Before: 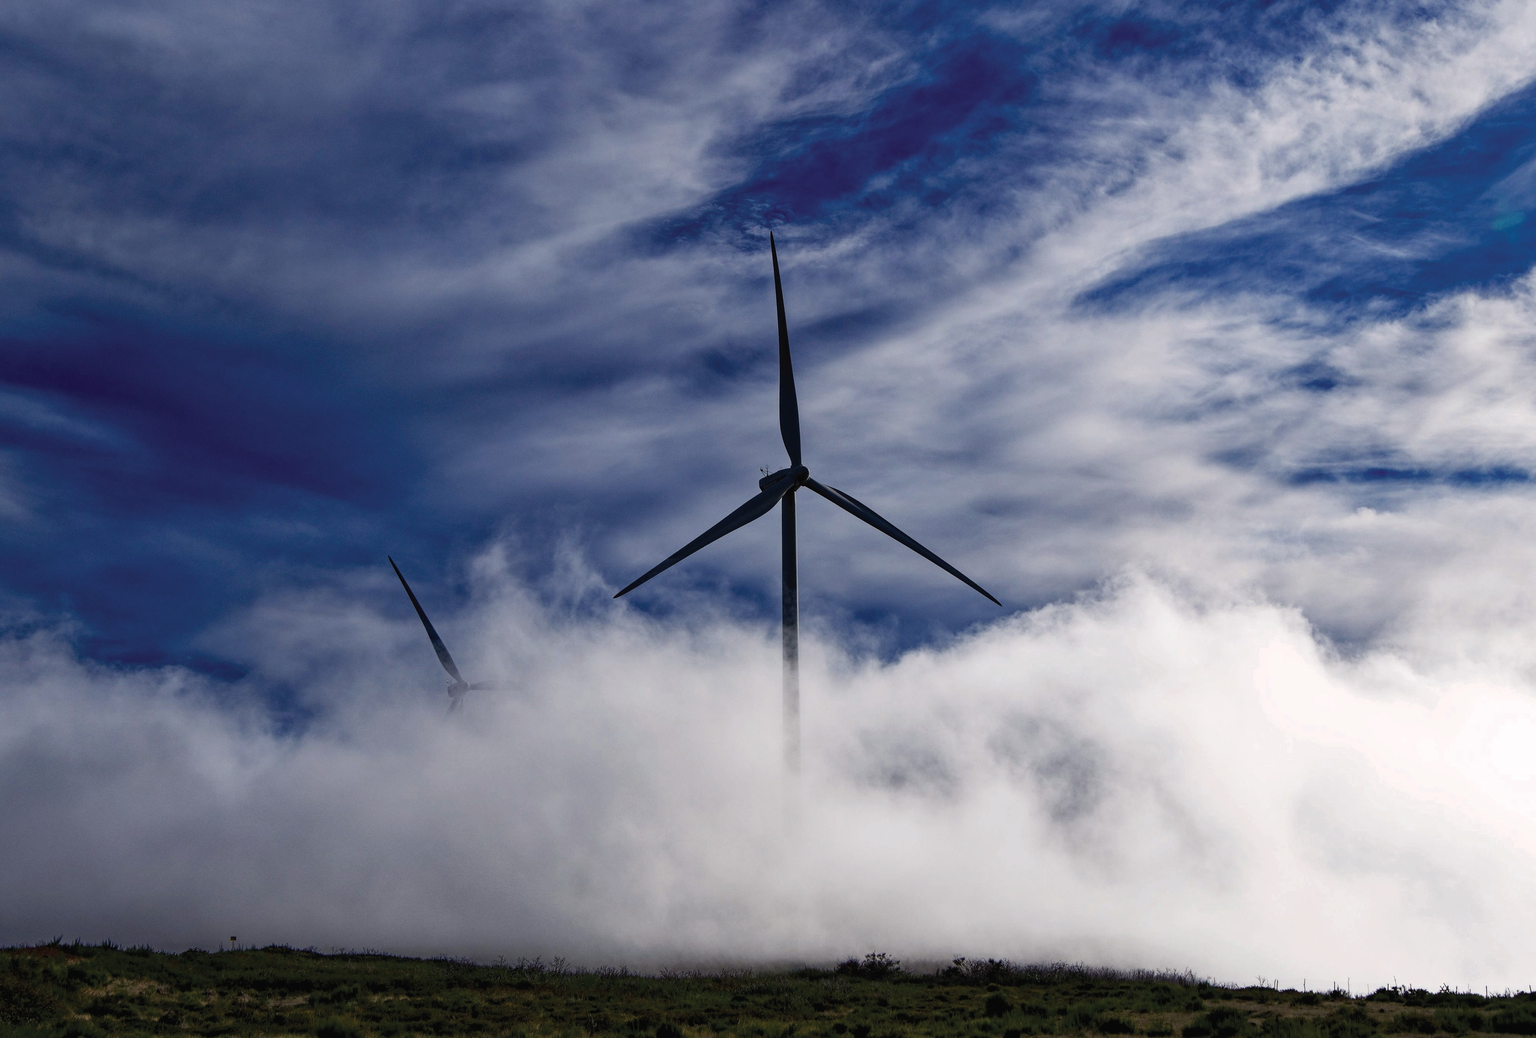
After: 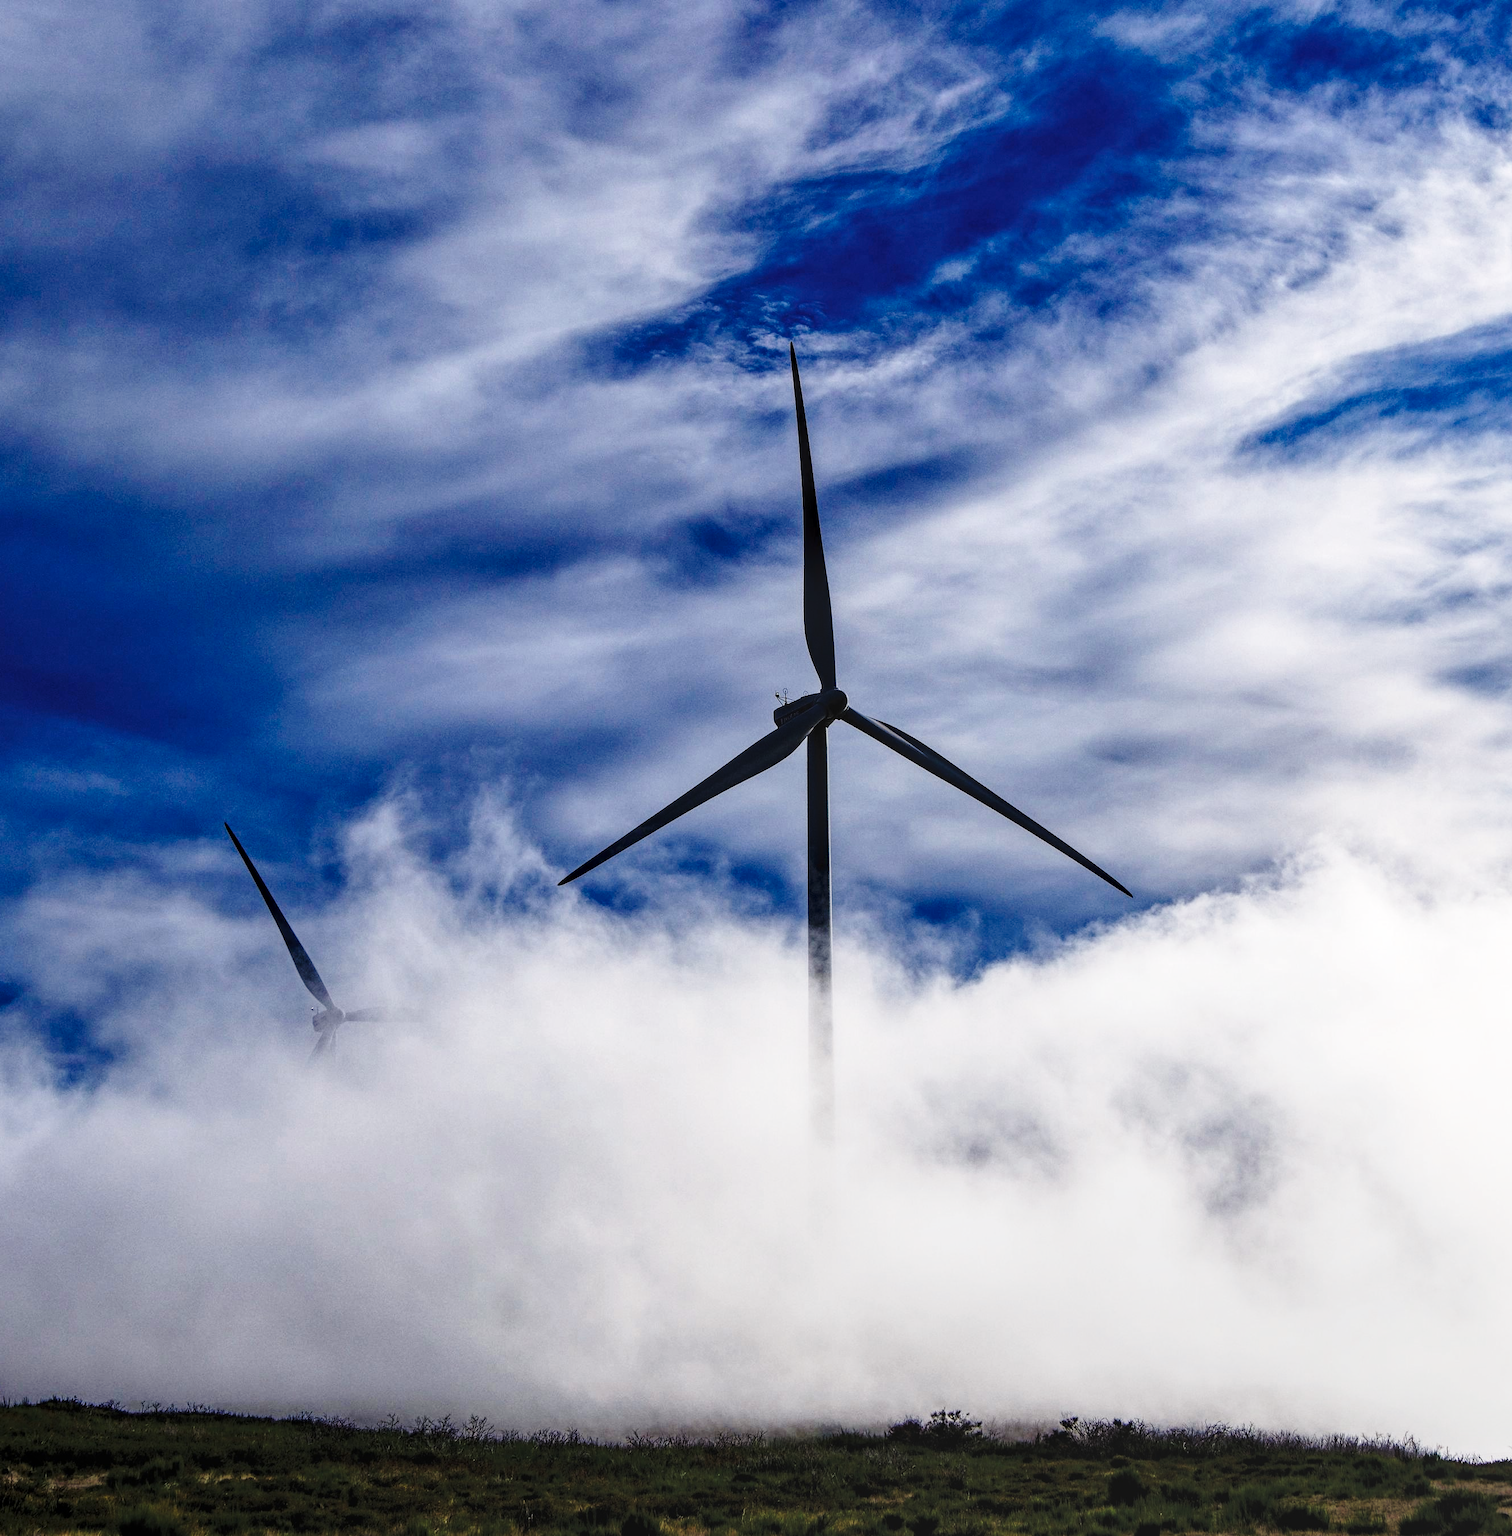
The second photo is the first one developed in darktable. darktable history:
crop and rotate: left 15.404%, right 18.023%
base curve: curves: ch0 [(0, 0) (0.036, 0.037) (0.121, 0.228) (0.46, 0.76) (0.859, 0.983) (1, 1)], preserve colors none
local contrast: on, module defaults
